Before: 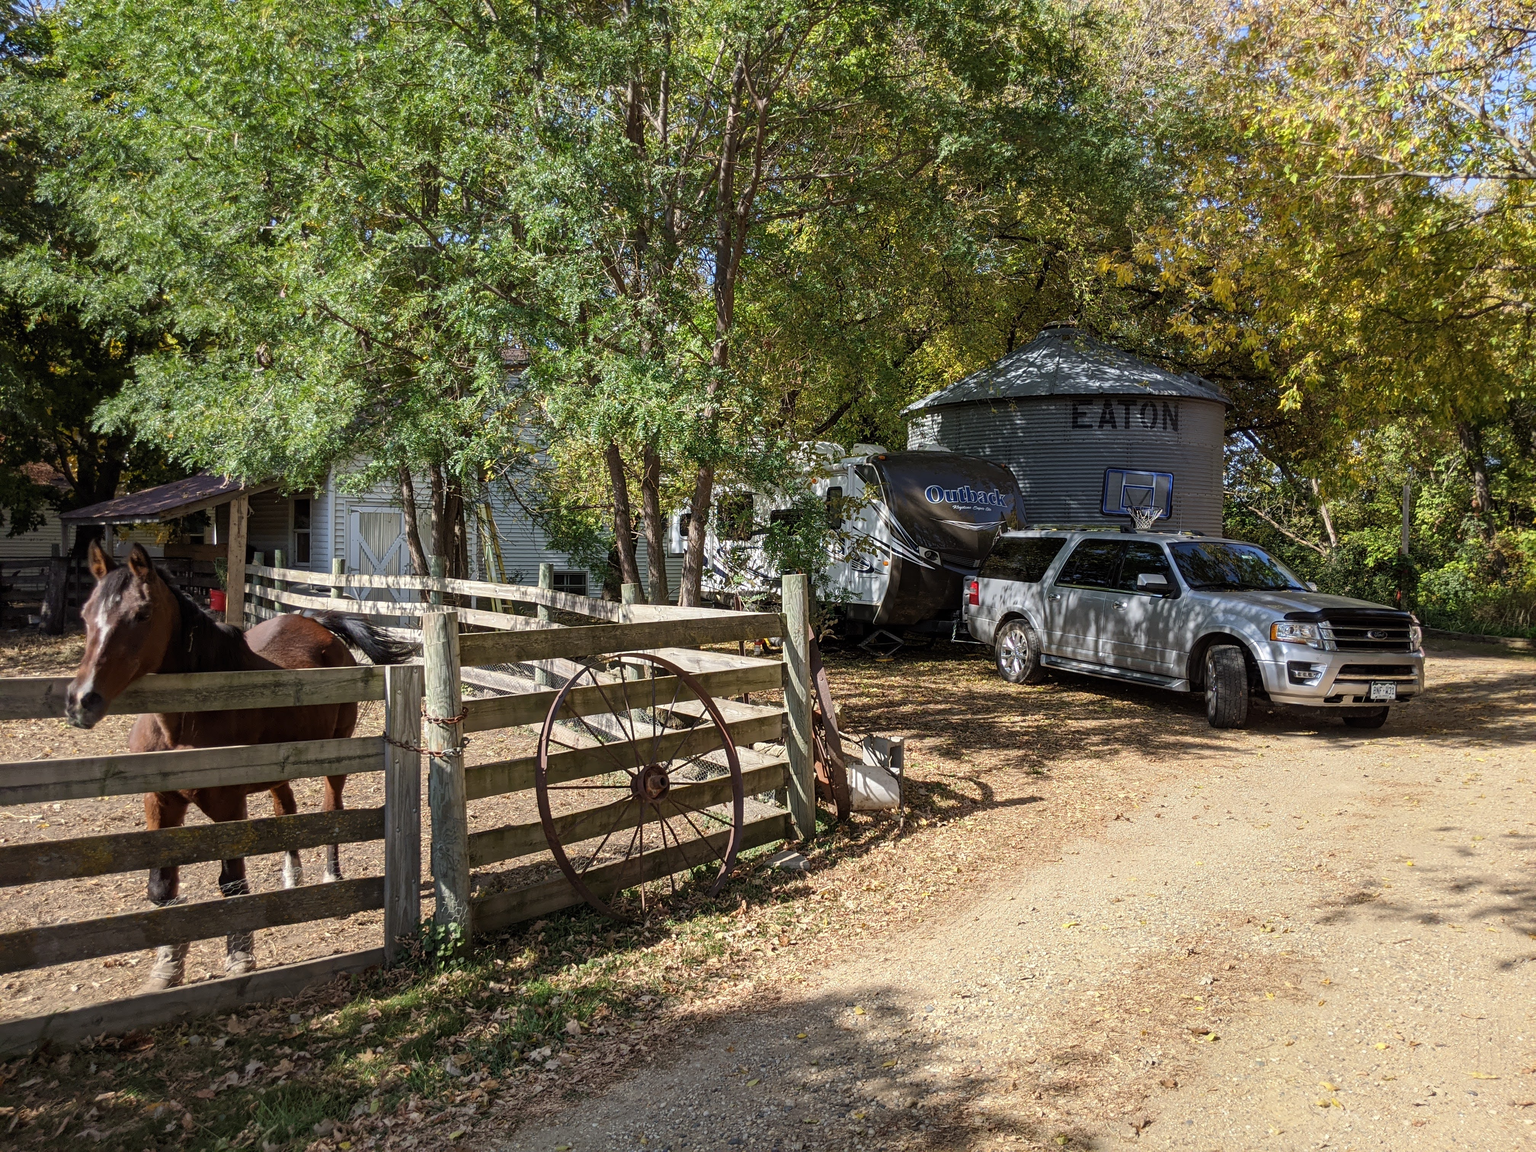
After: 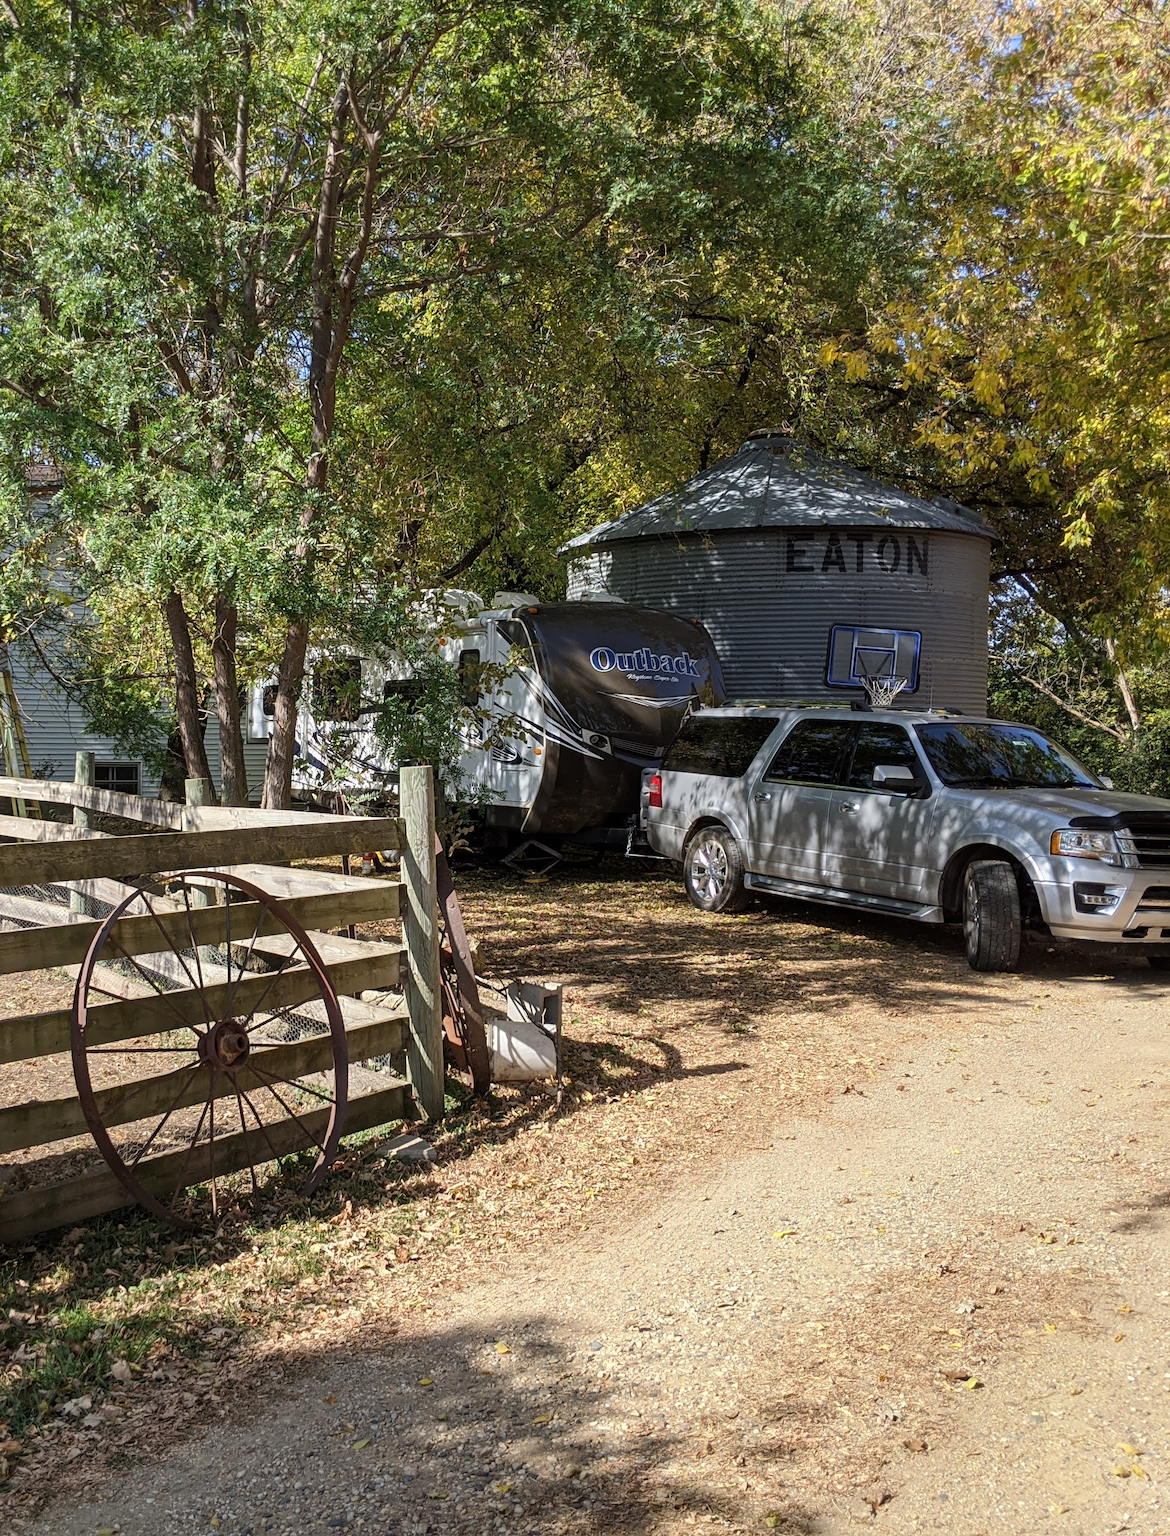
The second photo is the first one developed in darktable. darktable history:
crop: left 31.432%, top 0.002%, right 11.427%
